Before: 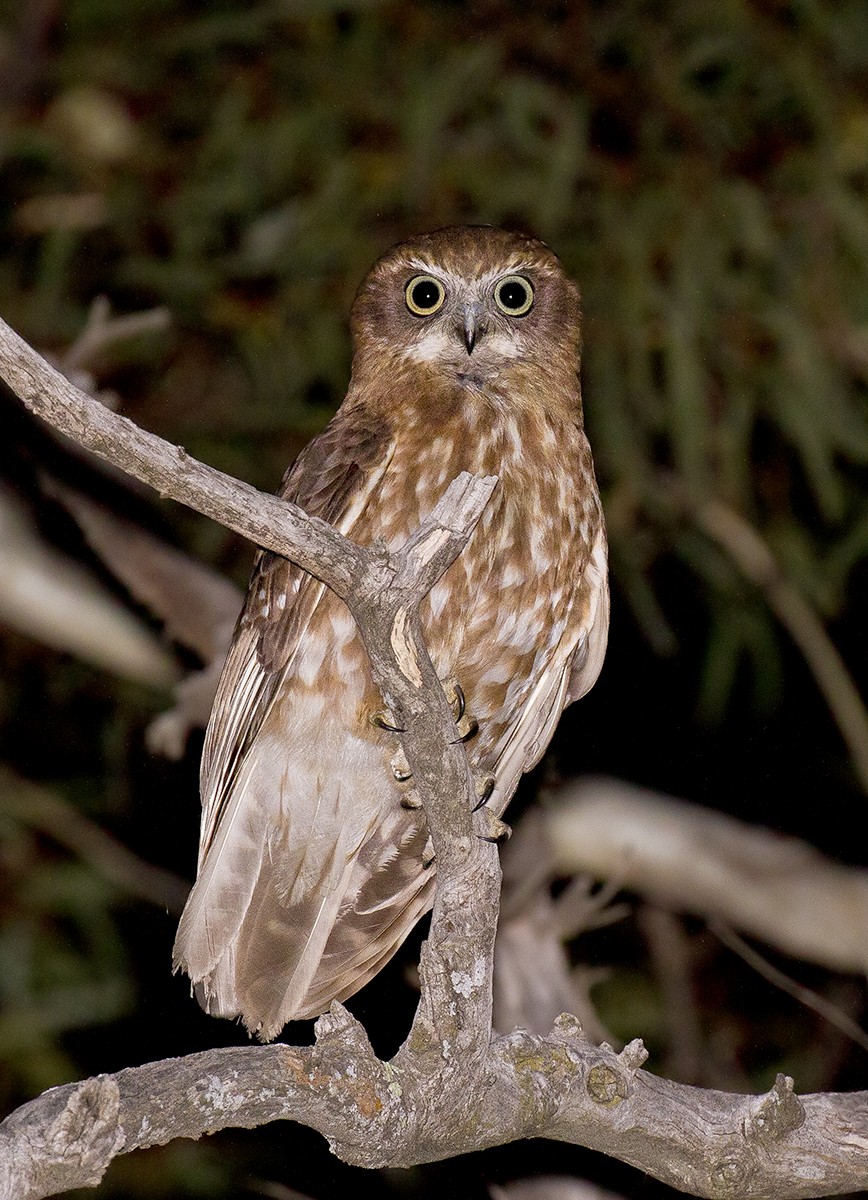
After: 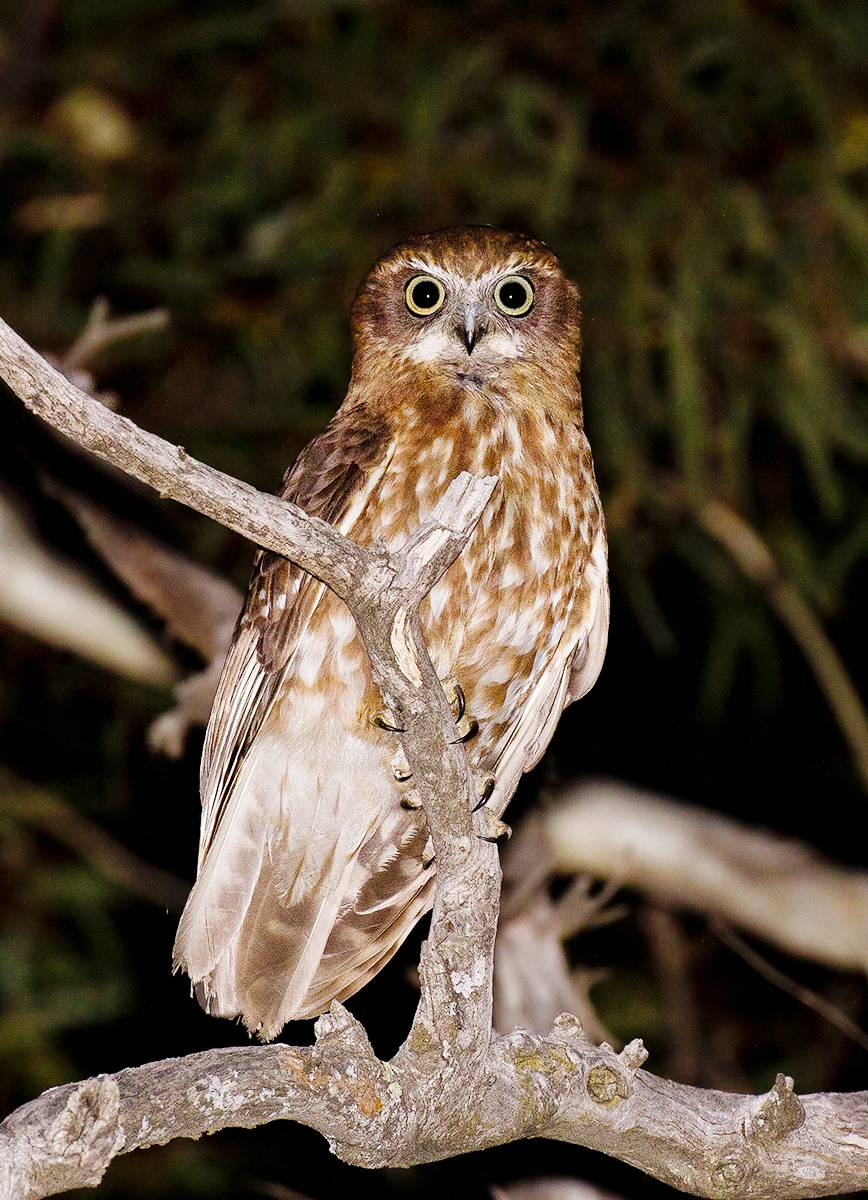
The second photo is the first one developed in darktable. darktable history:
tone equalizer: on, module defaults
base curve: curves: ch0 [(0, 0) (0.036, 0.025) (0.121, 0.166) (0.206, 0.329) (0.605, 0.79) (1, 1)], preserve colors none
